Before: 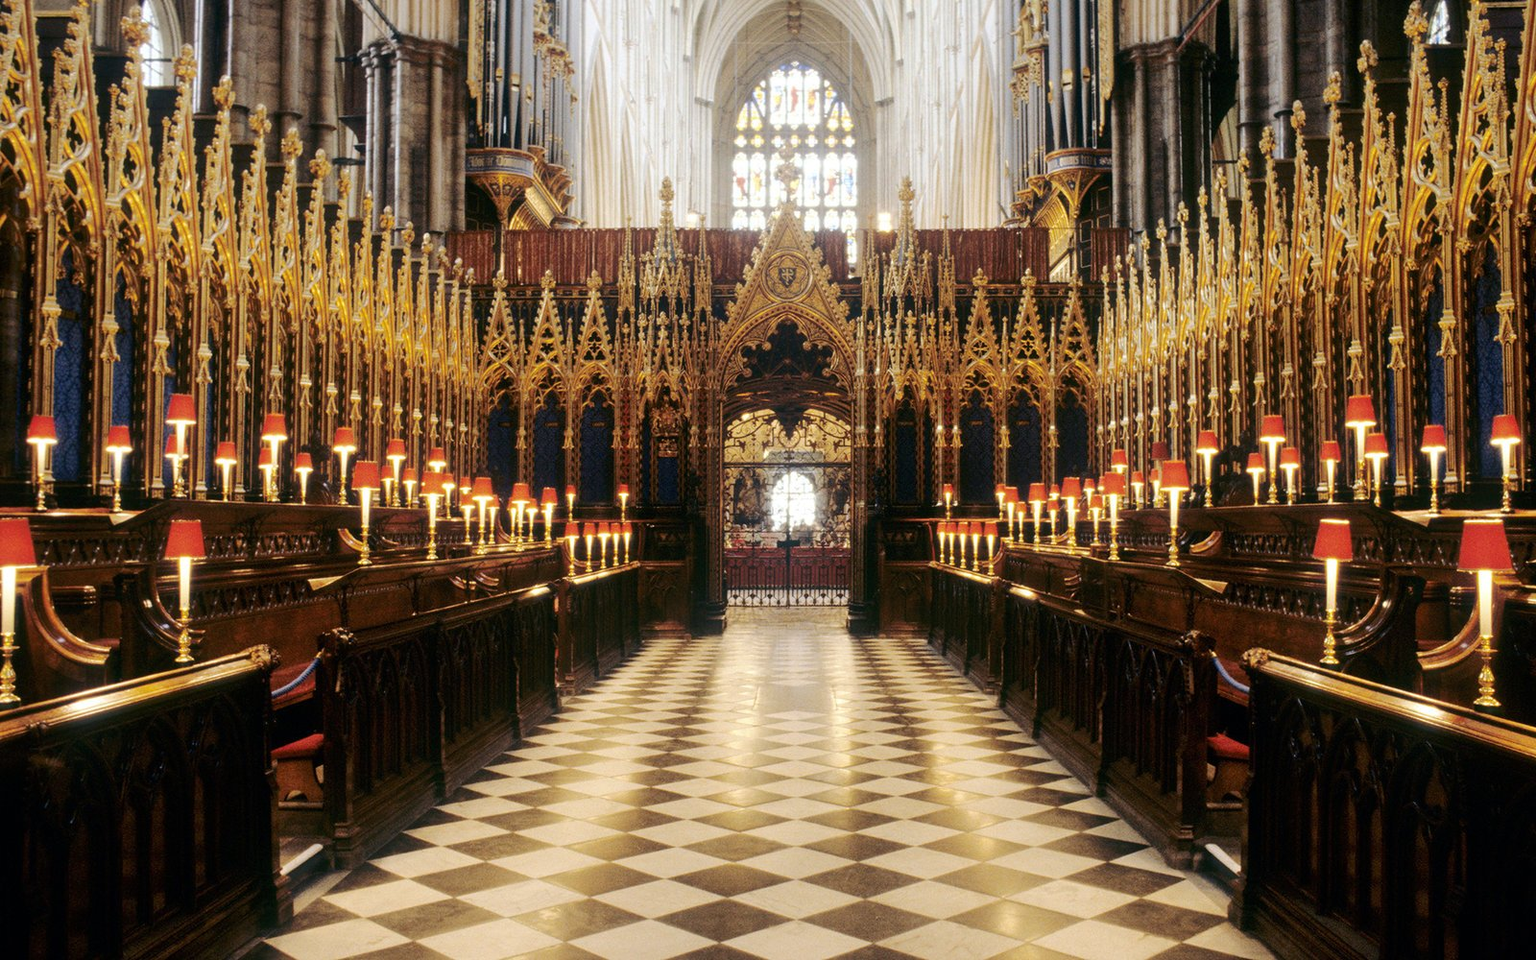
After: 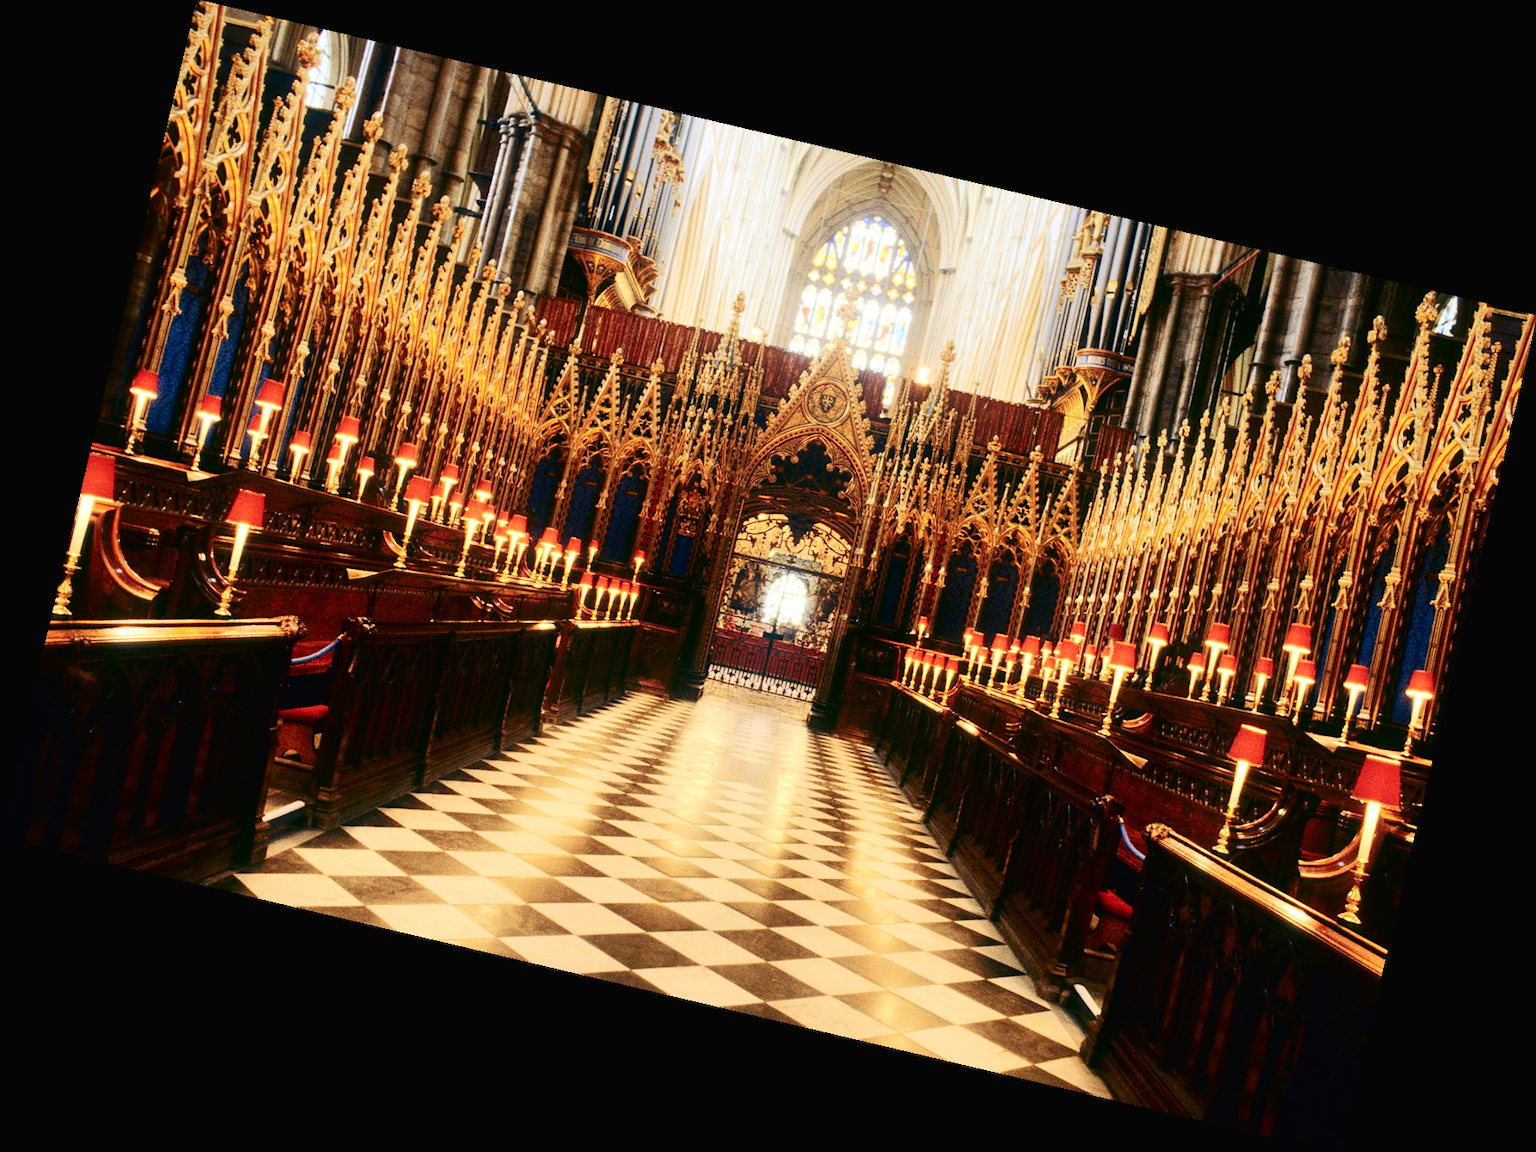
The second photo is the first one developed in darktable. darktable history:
rotate and perspective: rotation 13.27°, automatic cropping off
tone curve: curves: ch0 [(0, 0.013) (0.074, 0.044) (0.251, 0.234) (0.472, 0.511) (0.63, 0.752) (0.746, 0.866) (0.899, 0.956) (1, 1)]; ch1 [(0, 0) (0.08, 0.08) (0.347, 0.394) (0.455, 0.441) (0.5, 0.5) (0.517, 0.53) (0.563, 0.611) (0.617, 0.682) (0.756, 0.788) (0.92, 0.92) (1, 1)]; ch2 [(0, 0) (0.096, 0.056) (0.304, 0.204) (0.5, 0.5) (0.539, 0.575) (0.597, 0.644) (0.92, 0.92) (1, 1)], color space Lab, independent channels, preserve colors none
